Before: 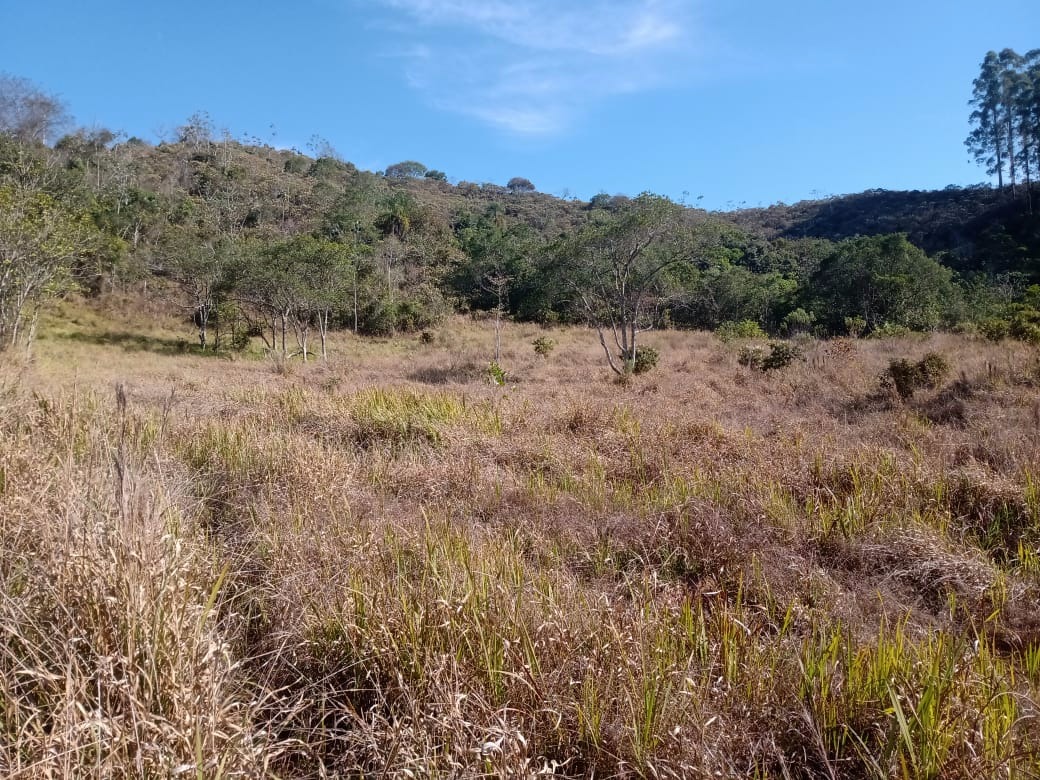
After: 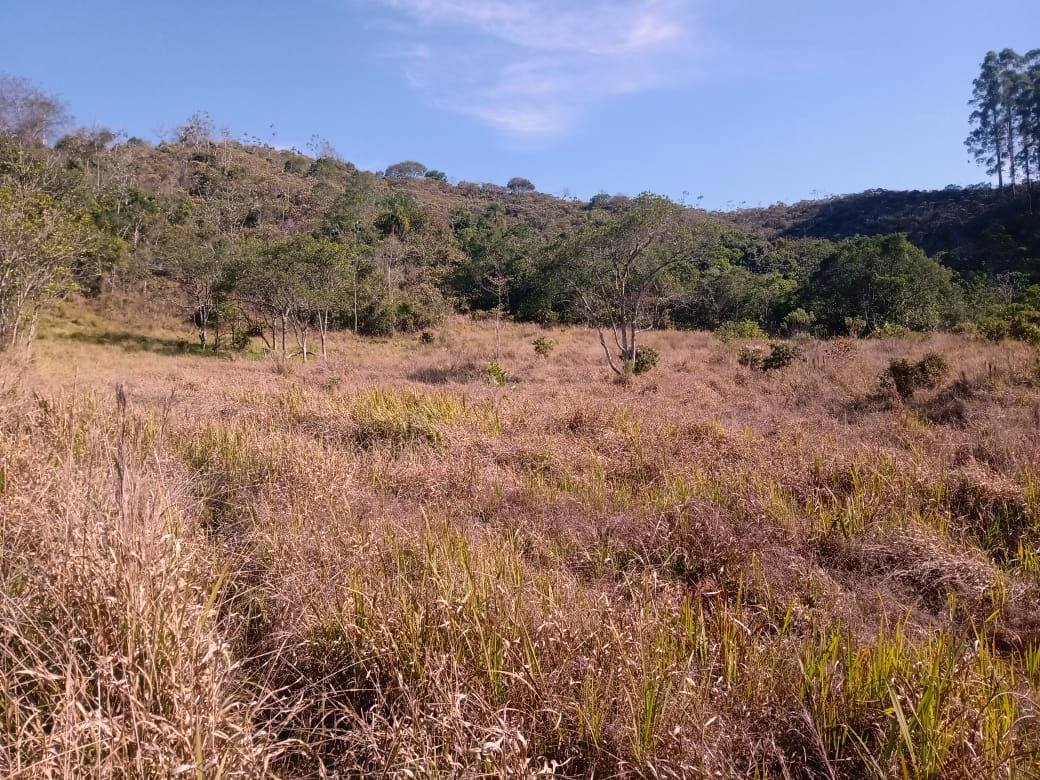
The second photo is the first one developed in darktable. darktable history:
shadows and highlights: shadows 62.66, white point adjustment 0.37, highlights -34.44, compress 83.82%
color correction: highlights a* 12.23, highlights b* 5.41
